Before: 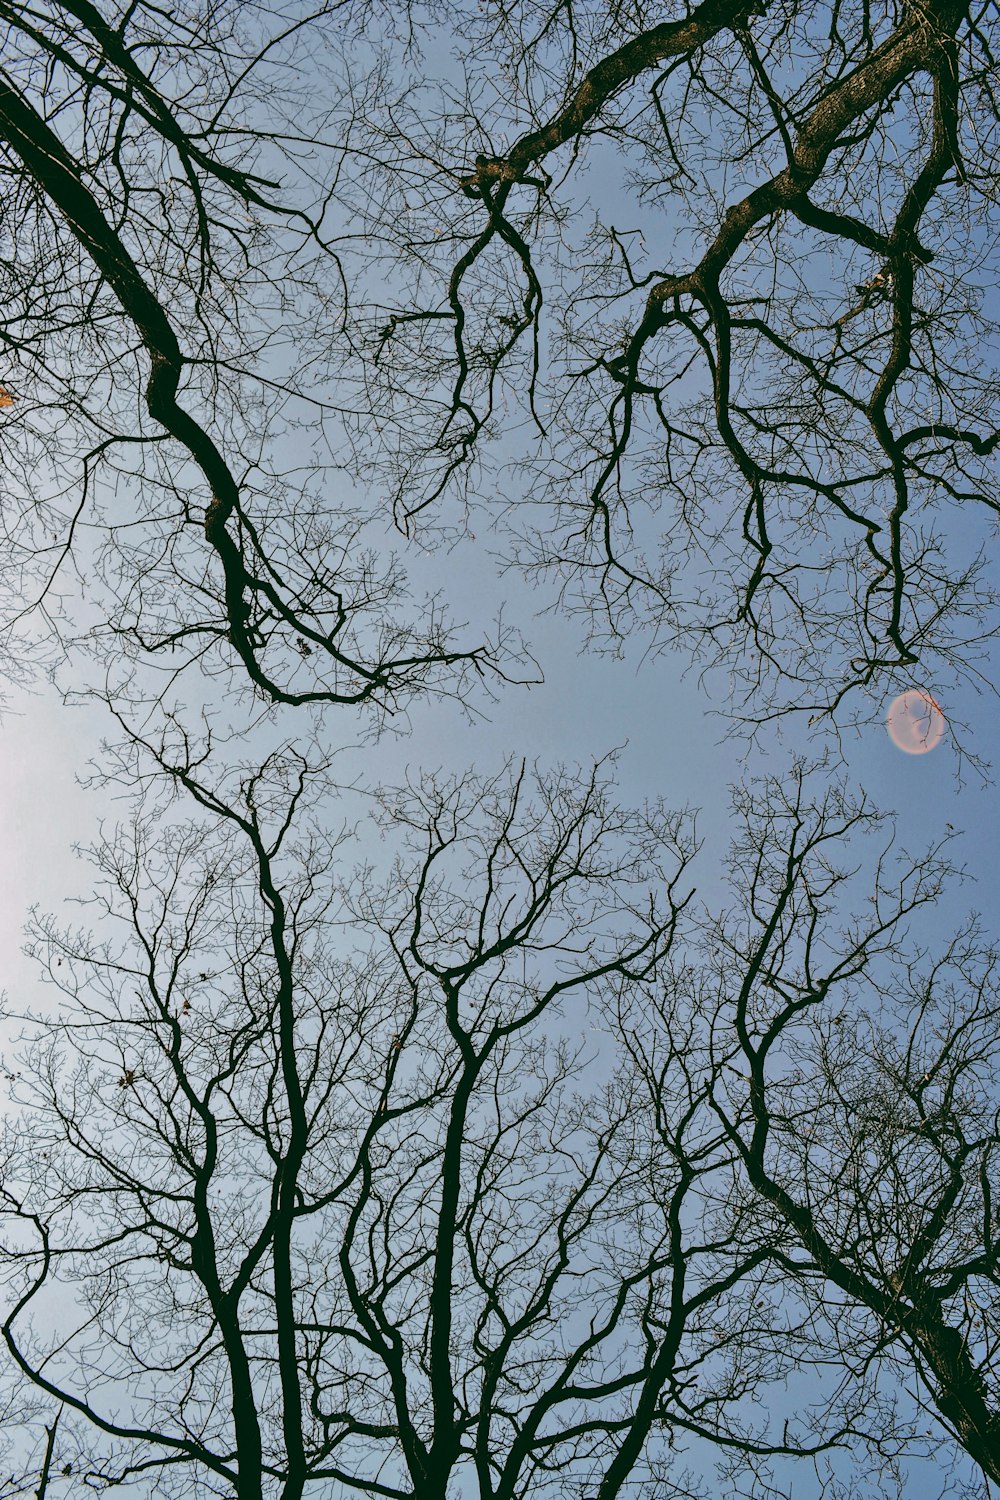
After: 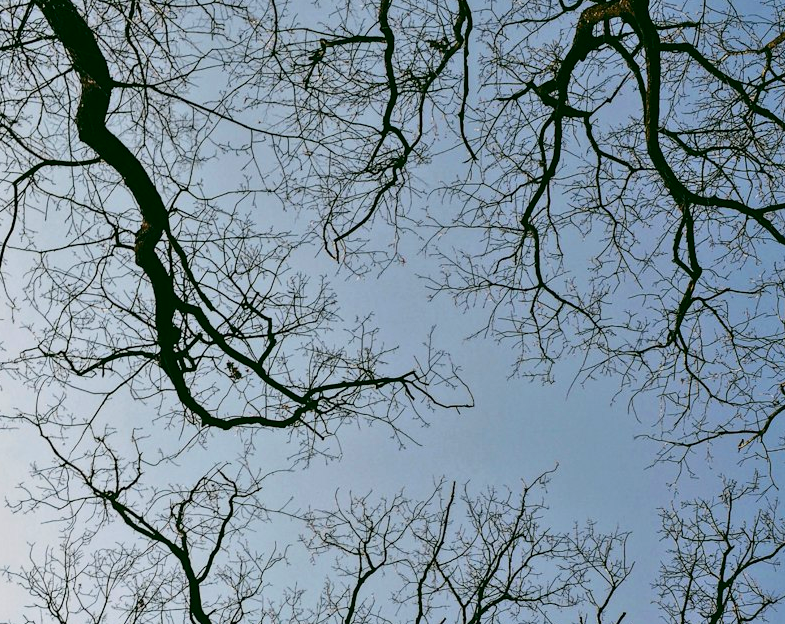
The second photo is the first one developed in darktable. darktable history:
exposure: black level correction 0.001, exposure -0.122 EV, compensate exposure bias true, compensate highlight preservation false
crop: left 7.007%, top 18.421%, right 14.448%, bottom 39.976%
contrast brightness saturation: contrast 0.171, saturation 0.297
